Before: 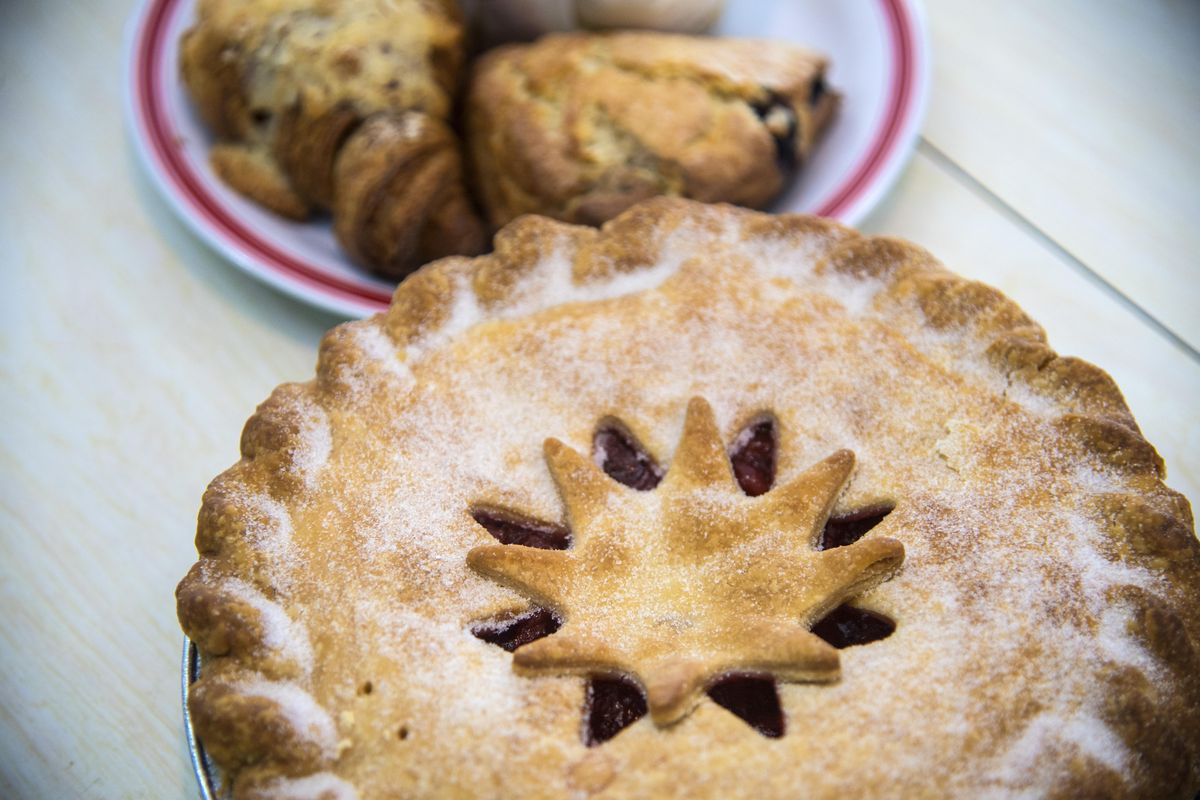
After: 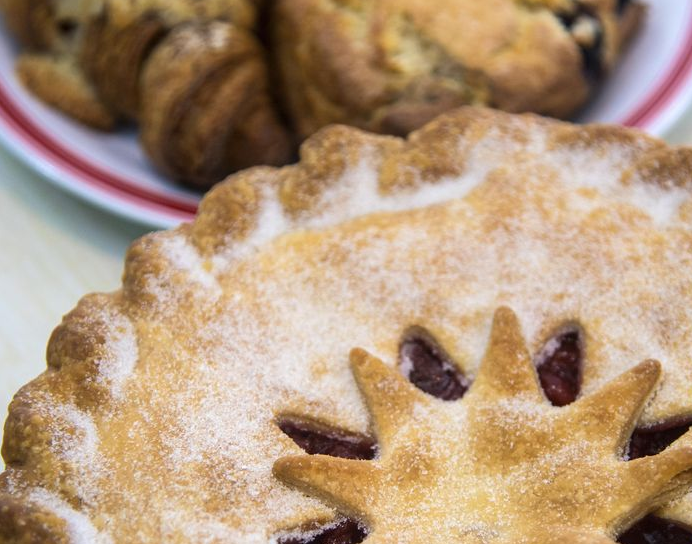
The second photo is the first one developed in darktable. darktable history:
crop: left 16.198%, top 11.351%, right 26.093%, bottom 20.534%
